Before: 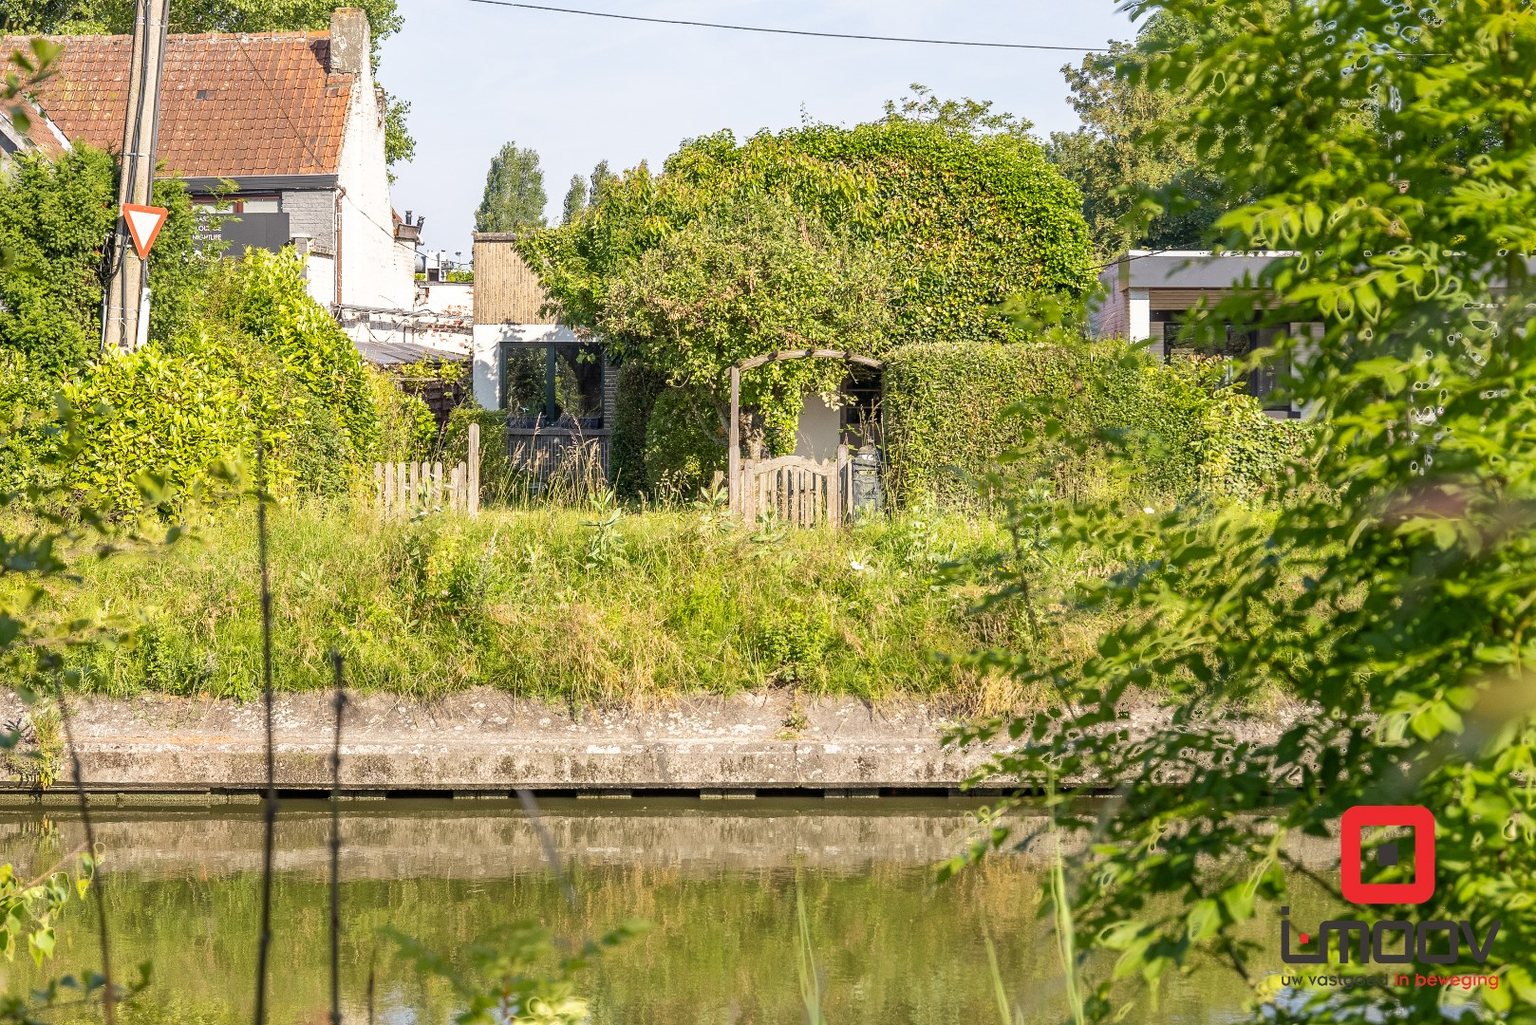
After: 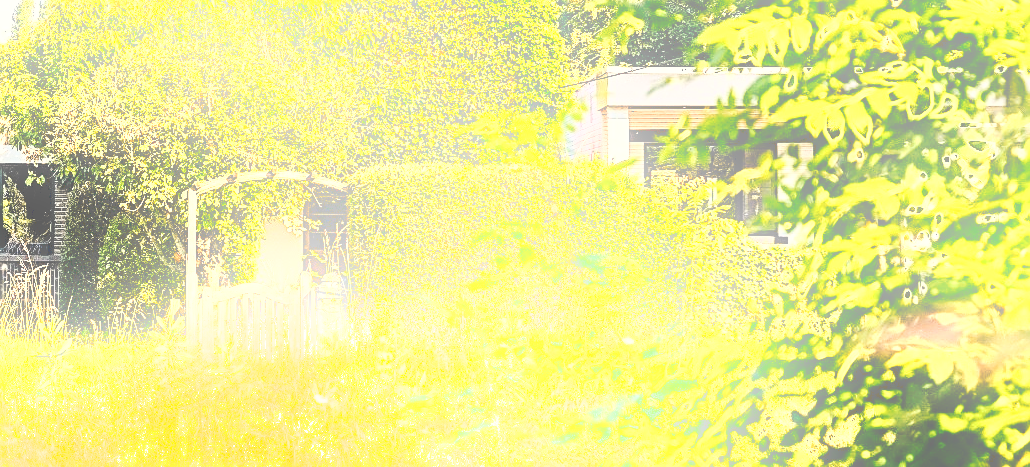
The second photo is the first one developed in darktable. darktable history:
local contrast: mode bilateral grid, contrast 20, coarseness 50, detail 102%, midtone range 0.2
sharpen: on, module defaults
rgb curve: curves: ch0 [(0, 0) (0.21, 0.15) (0.24, 0.21) (0.5, 0.75) (0.75, 0.96) (0.89, 0.99) (1, 1)]; ch1 [(0, 0.02) (0.21, 0.13) (0.25, 0.2) (0.5, 0.67) (0.75, 0.9) (0.89, 0.97) (1, 1)]; ch2 [(0, 0.02) (0.21, 0.13) (0.25, 0.2) (0.5, 0.67) (0.75, 0.9) (0.89, 0.97) (1, 1)], compensate middle gray true
white balance: red 1.029, blue 0.92
tone curve: curves: ch0 [(0, 0) (0.003, 0.072) (0.011, 0.073) (0.025, 0.072) (0.044, 0.076) (0.069, 0.089) (0.1, 0.103) (0.136, 0.123) (0.177, 0.158) (0.224, 0.21) (0.277, 0.275) (0.335, 0.372) (0.399, 0.463) (0.468, 0.556) (0.543, 0.633) (0.623, 0.712) (0.709, 0.795) (0.801, 0.869) (0.898, 0.942) (1, 1)], preserve colors none
crop: left 36.005%, top 18.293%, right 0.31%, bottom 38.444%
color zones: curves: ch0 [(0.018, 0.548) (0.224, 0.64) (0.425, 0.447) (0.675, 0.575) (0.732, 0.579)]; ch1 [(0.066, 0.487) (0.25, 0.5) (0.404, 0.43) (0.75, 0.421) (0.956, 0.421)]; ch2 [(0.044, 0.561) (0.215, 0.465) (0.399, 0.544) (0.465, 0.548) (0.614, 0.447) (0.724, 0.43) (0.882, 0.623) (0.956, 0.632)]
bloom: size 16%, threshold 98%, strength 20%
